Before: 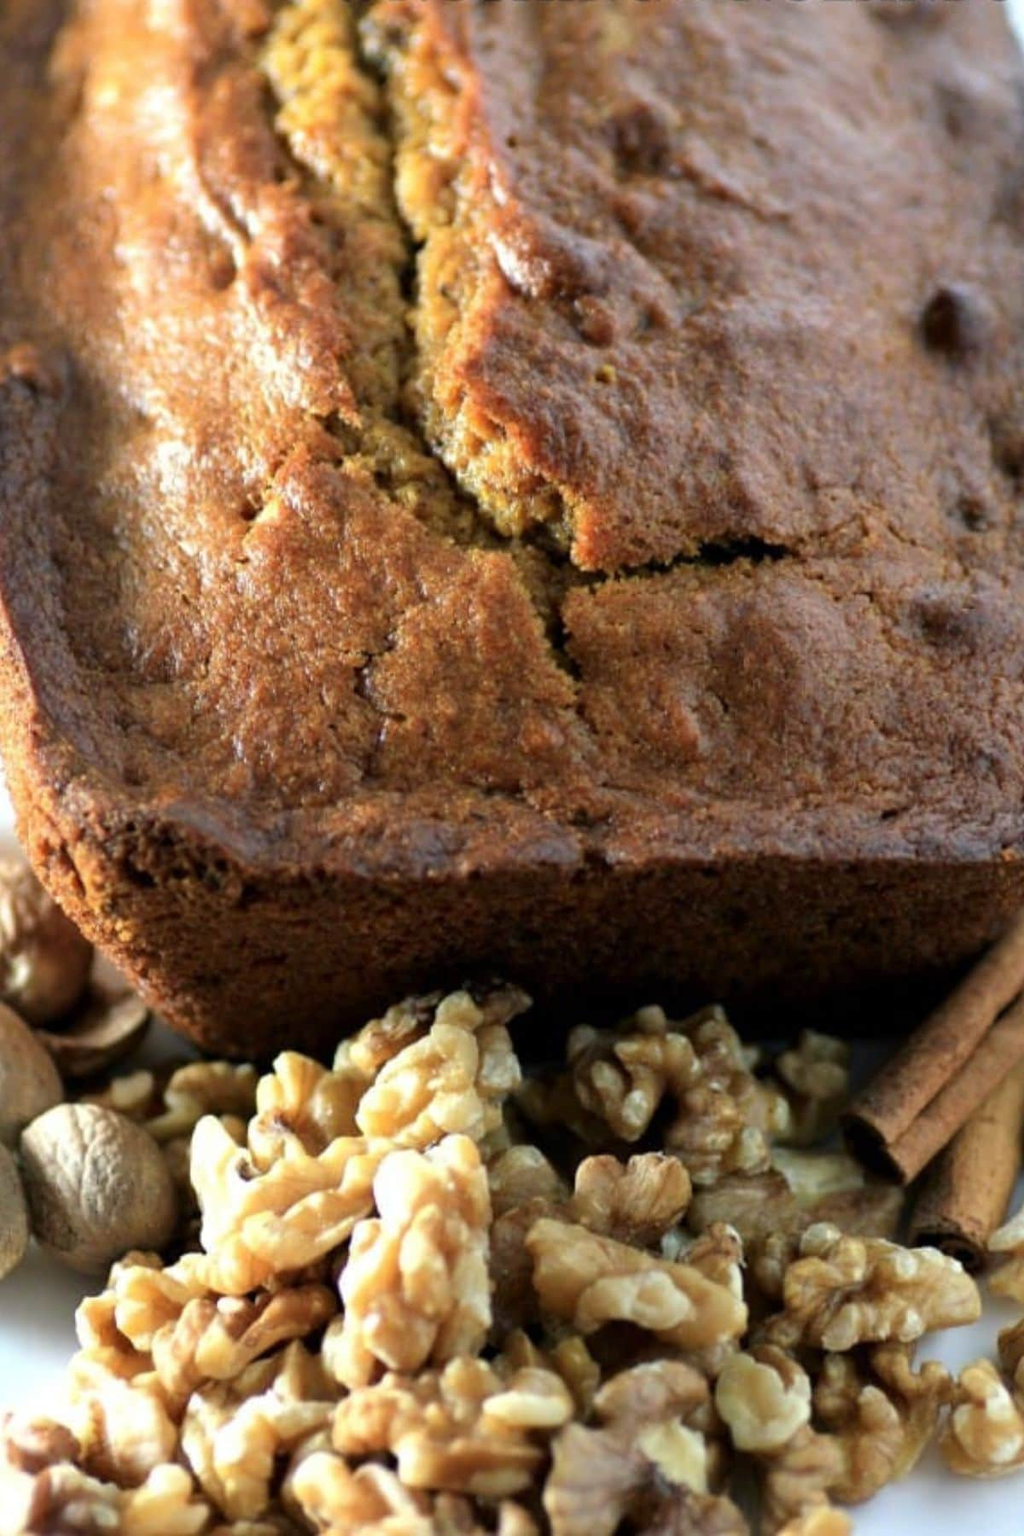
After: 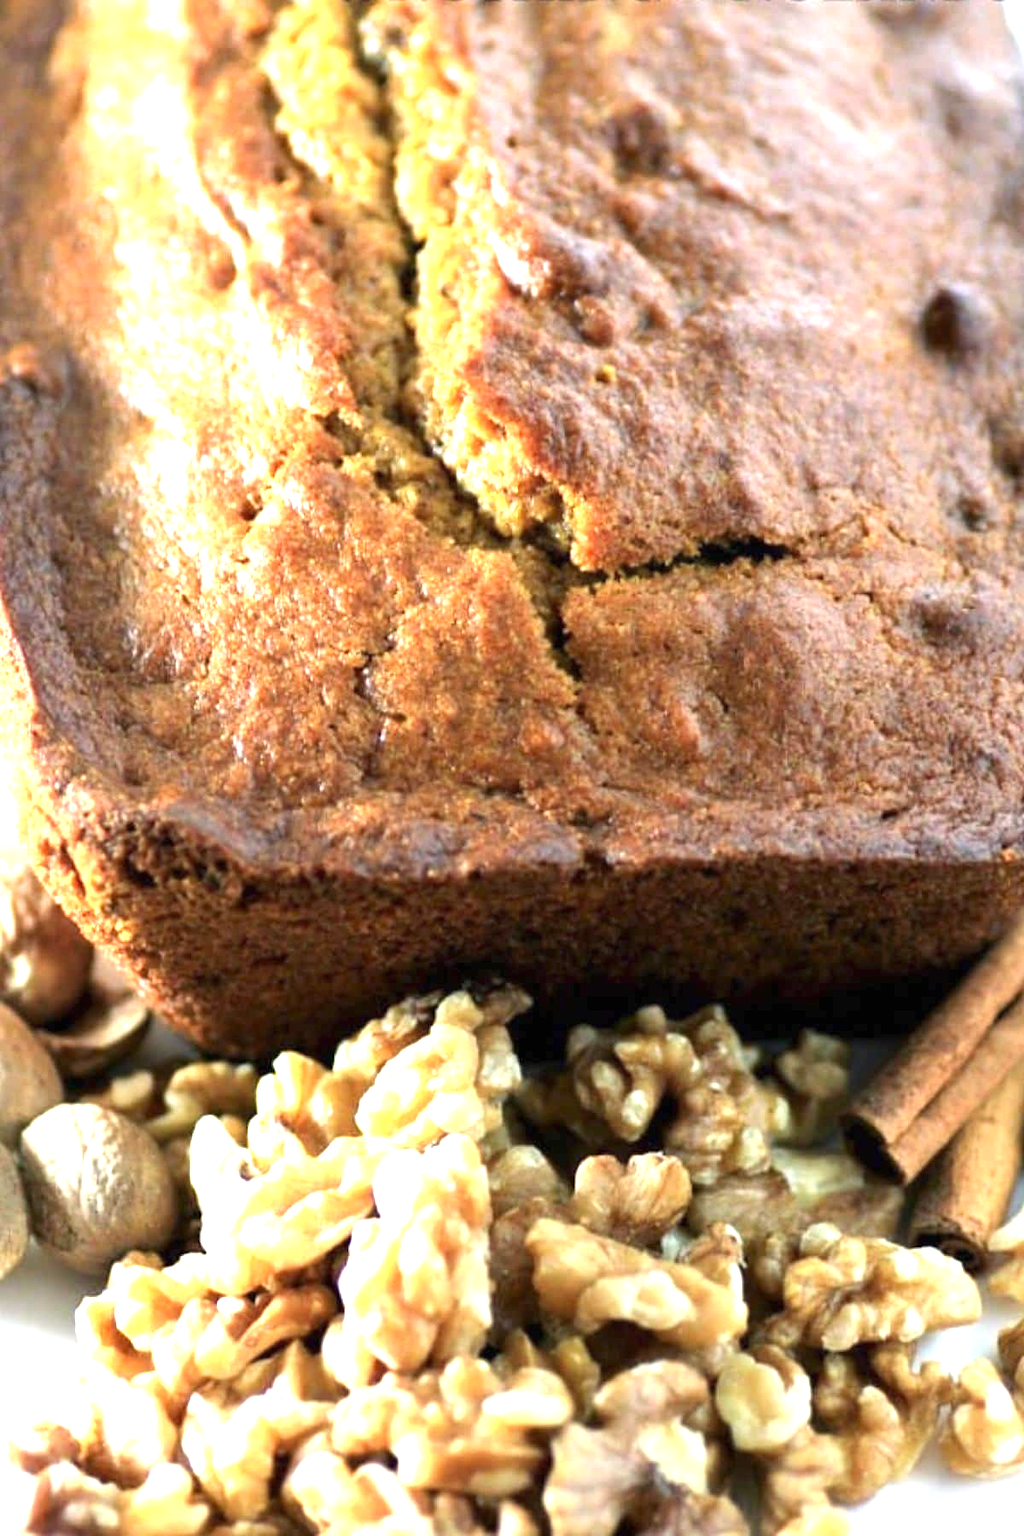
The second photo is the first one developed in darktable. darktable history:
exposure: black level correction 0, exposure 1.375 EV, compensate exposure bias true, compensate highlight preservation false
tone equalizer: on, module defaults
